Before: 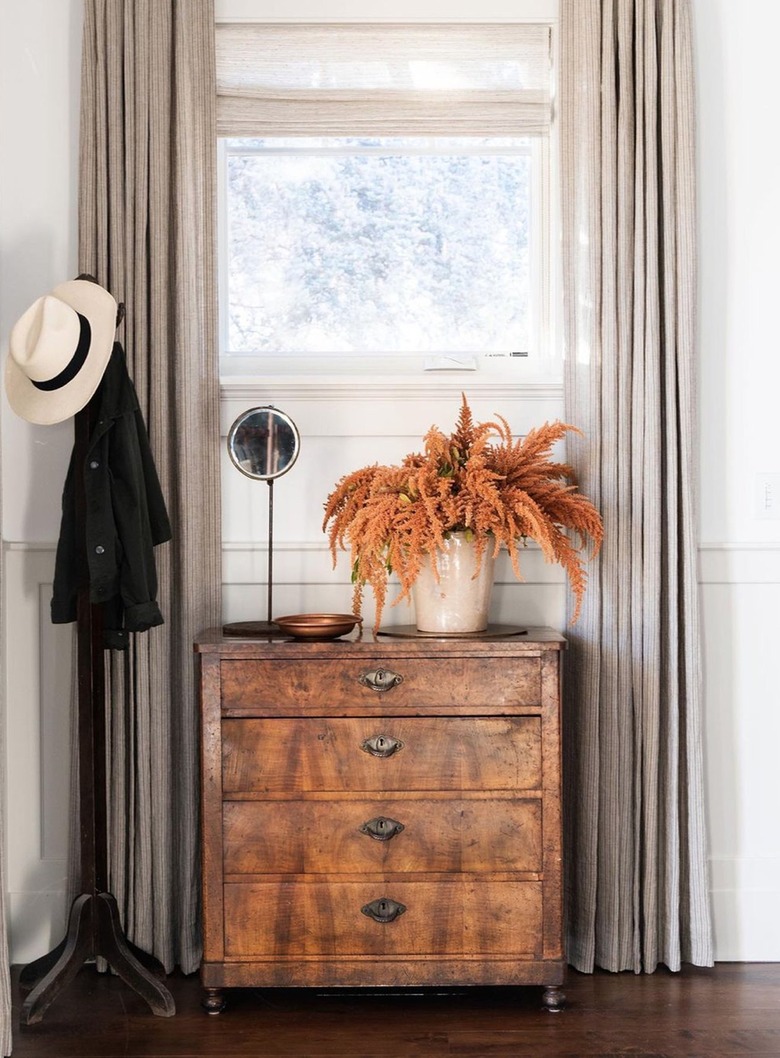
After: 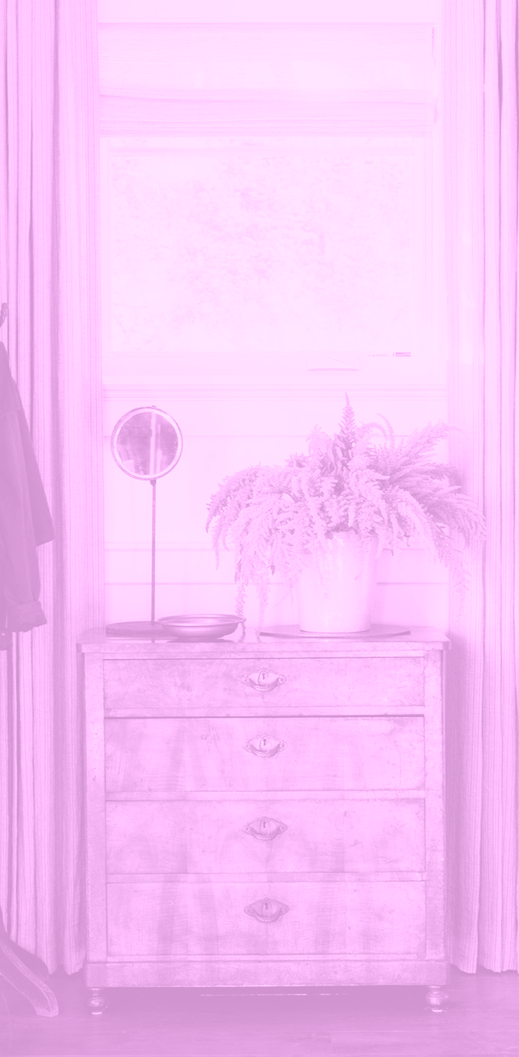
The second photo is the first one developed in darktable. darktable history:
crop and rotate: left 15.055%, right 18.278%
colorize: hue 331.2°, saturation 75%, source mix 30.28%, lightness 70.52%, version 1
